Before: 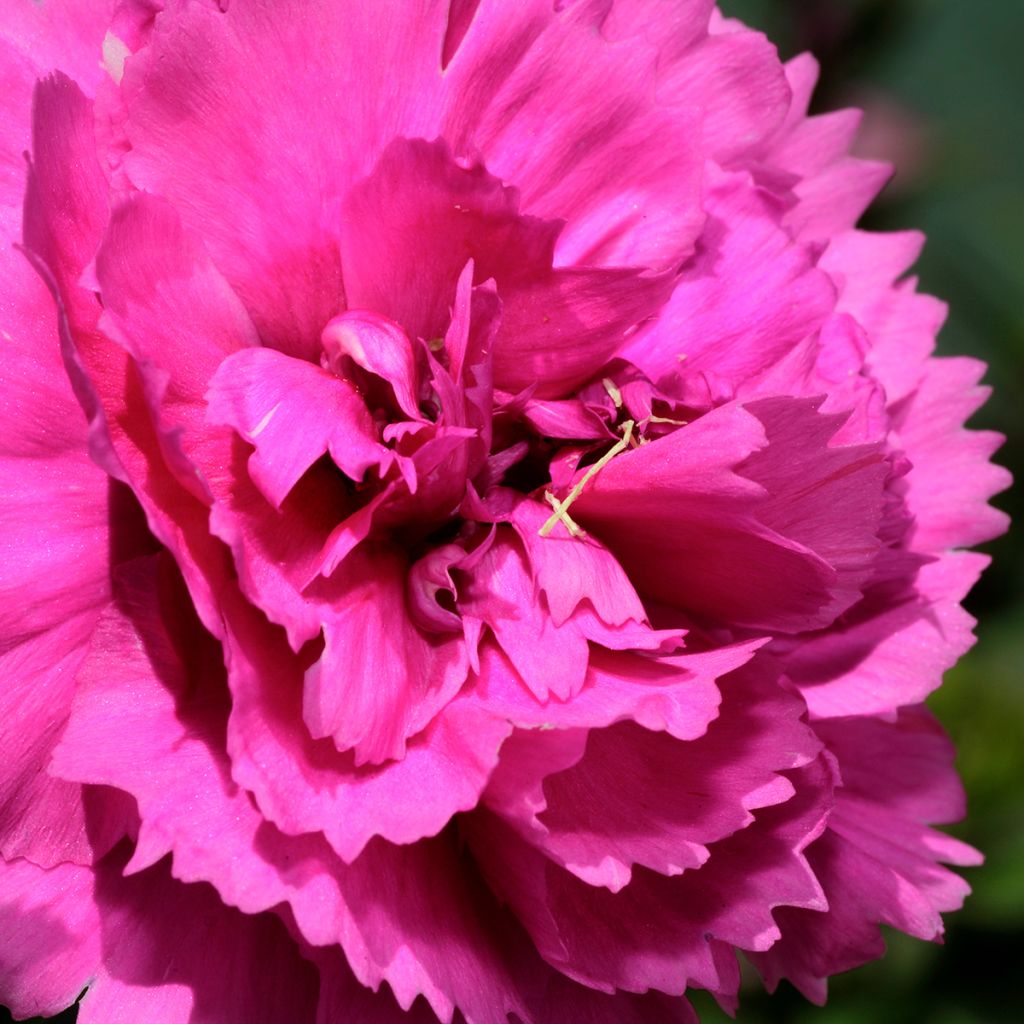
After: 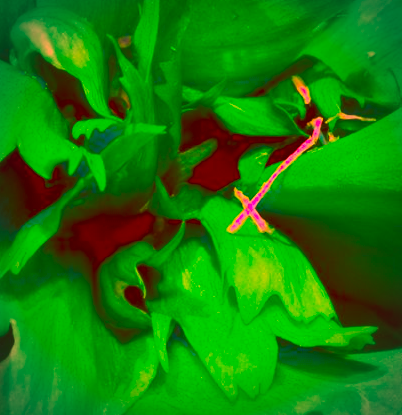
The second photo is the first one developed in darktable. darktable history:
shadows and highlights: shadows 20.92, highlights -82.15, soften with gaussian
crop: left 30.467%, top 29.638%, right 30.194%, bottom 29.796%
levels: mode automatic
color correction: highlights a* -39.5, highlights b* -39.93, shadows a* -39.46, shadows b* -39.44, saturation -2.98
vignetting: automatic ratio true, unbound false
